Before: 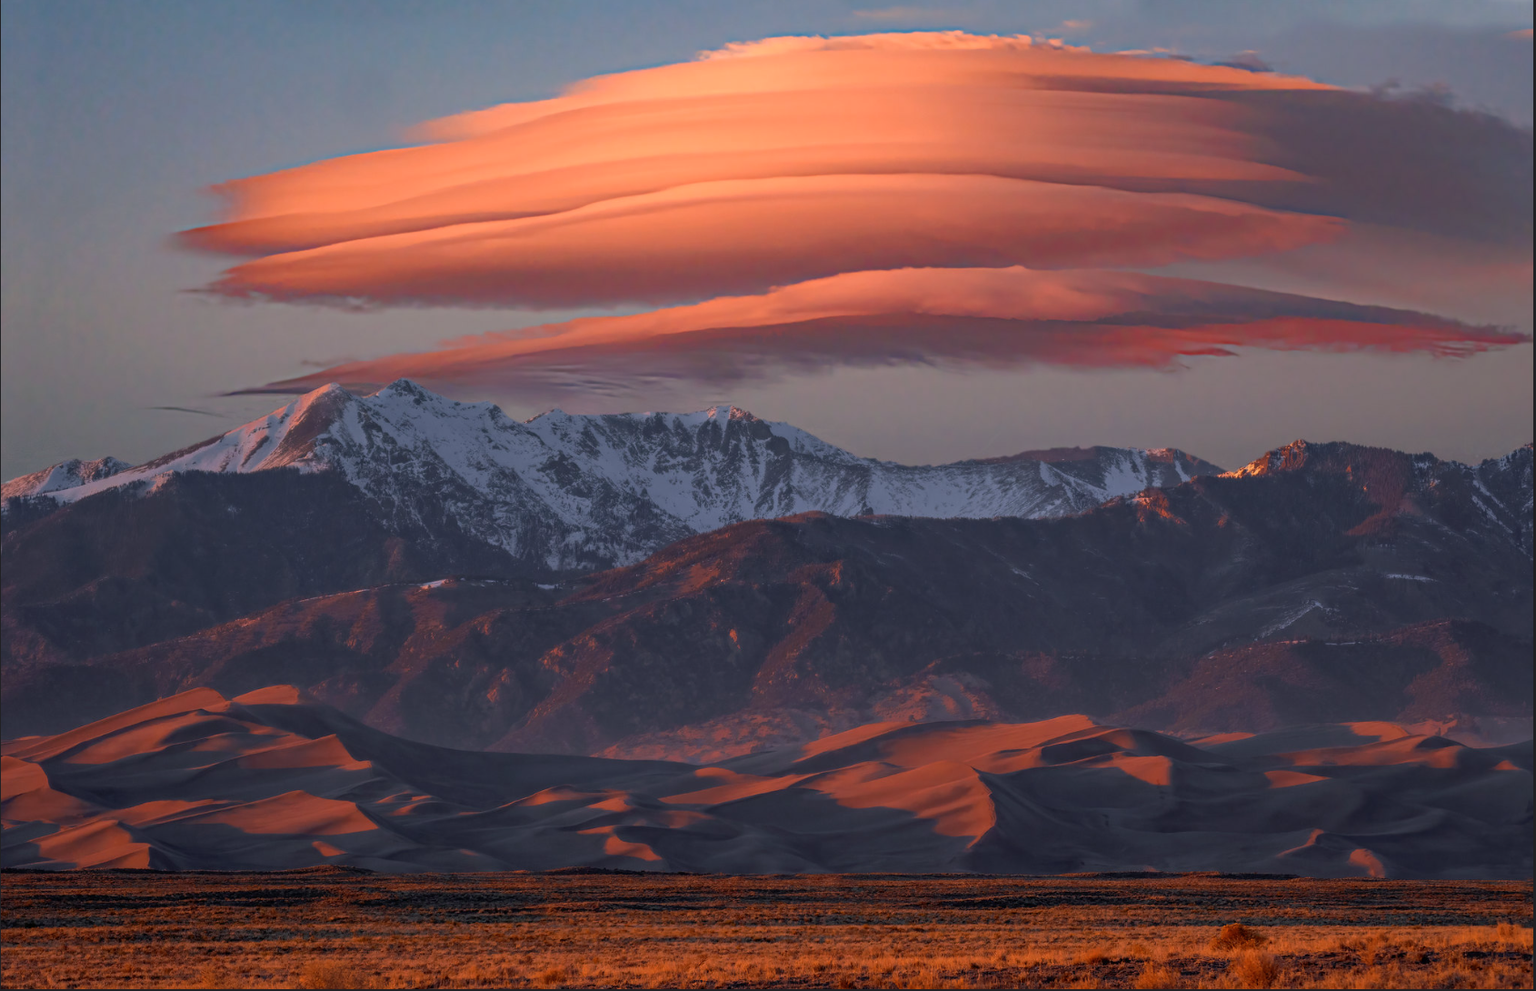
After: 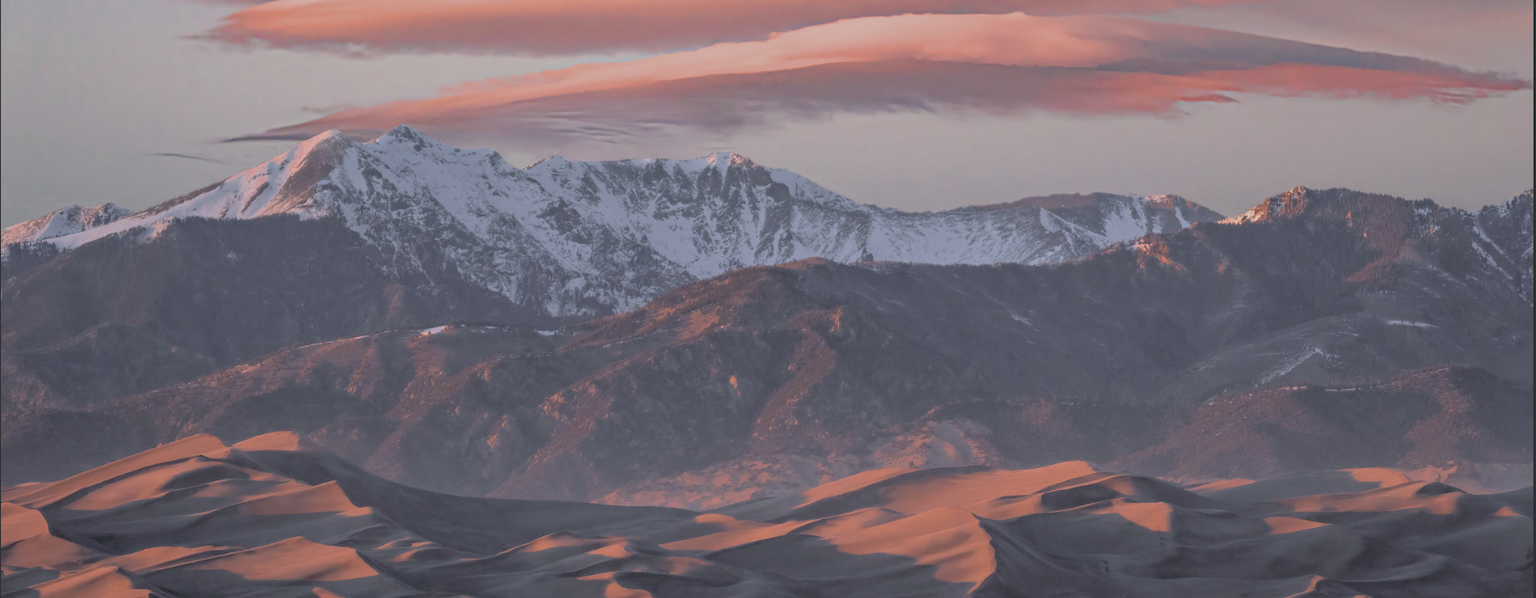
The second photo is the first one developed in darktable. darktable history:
contrast brightness saturation: contrast -0.266, saturation -0.435
filmic rgb: black relative exposure -3.93 EV, white relative exposure 3.16 EV, hardness 2.87, color science v6 (2022)
exposure: black level correction 0, exposure 1.2 EV, compensate exposure bias true, compensate highlight preservation false
crop and rotate: top 25.665%, bottom 13.956%
